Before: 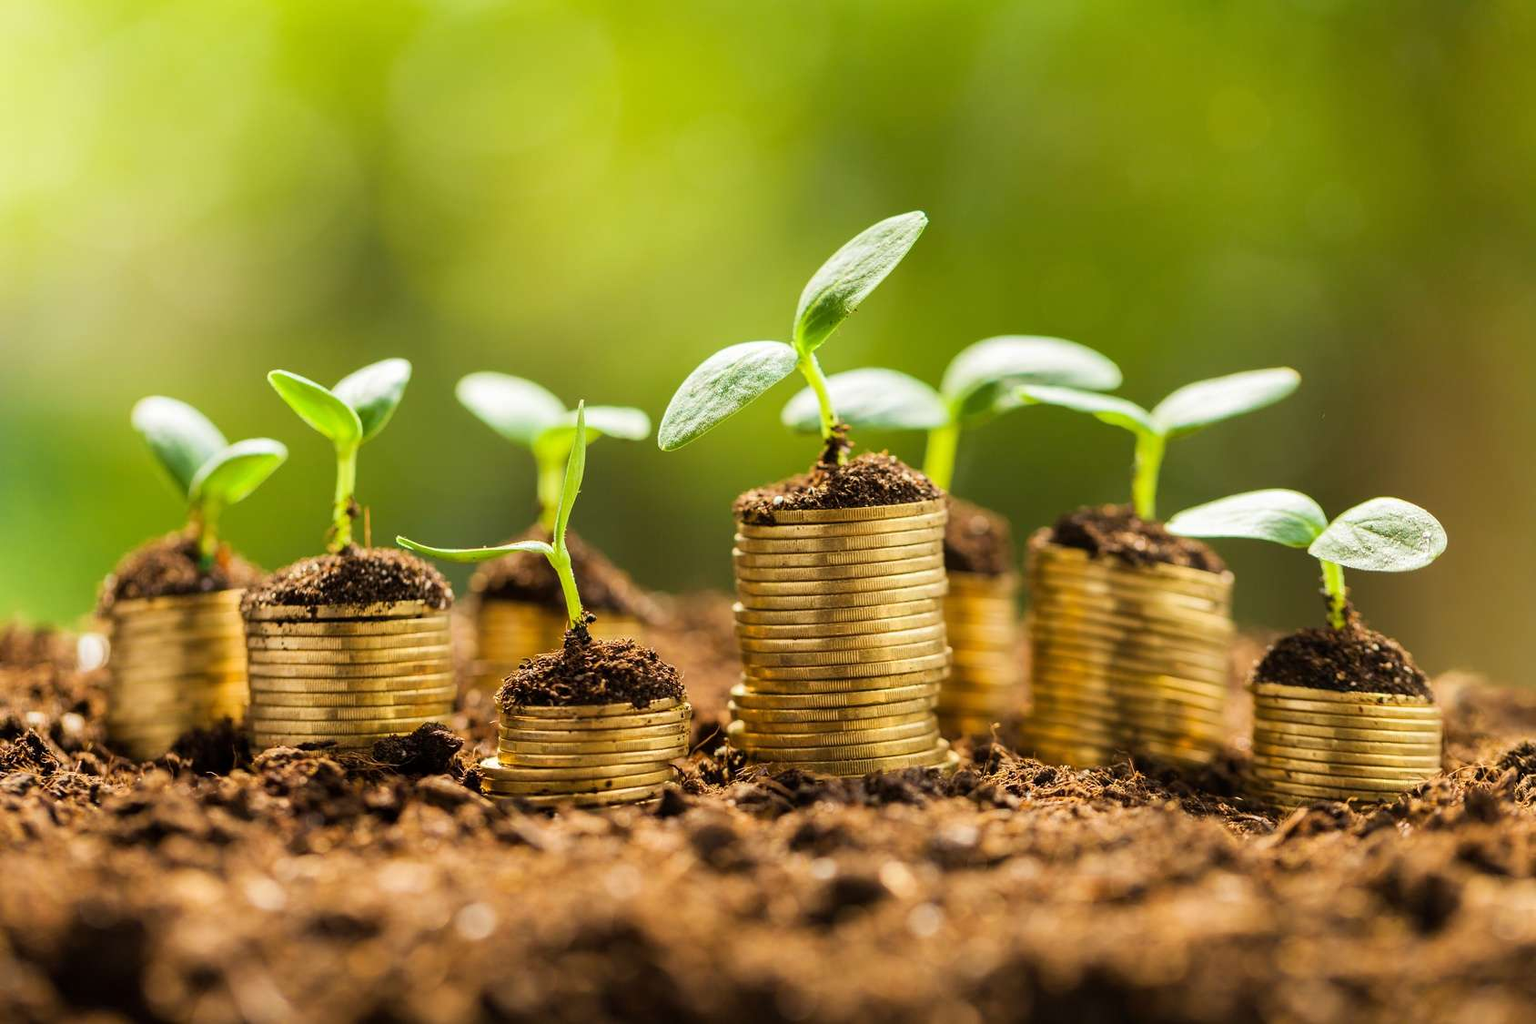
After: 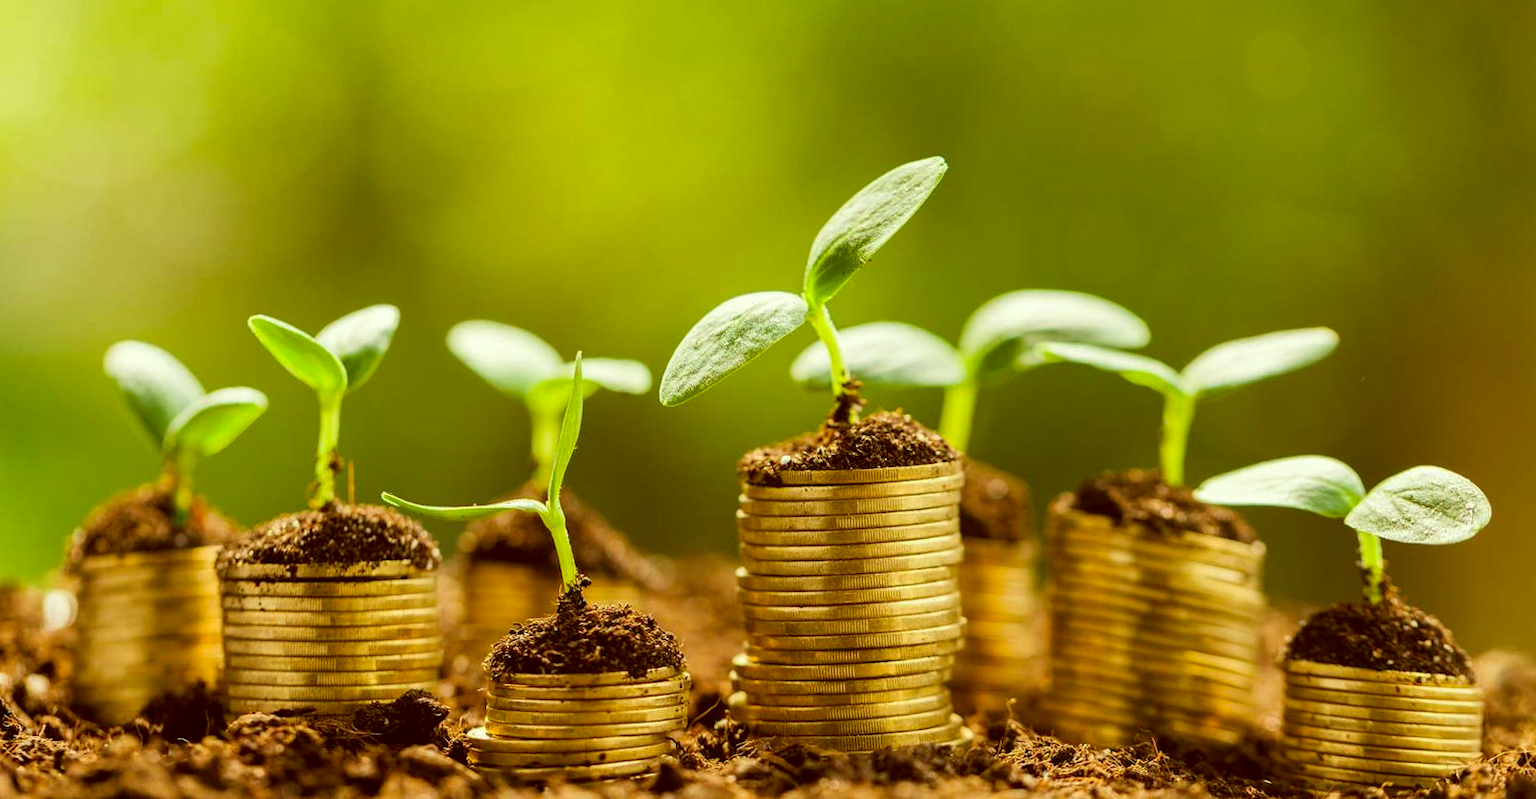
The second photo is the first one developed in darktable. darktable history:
base curve: curves: ch0 [(0, 0) (0.303, 0.277) (1, 1)]
shadows and highlights: shadows 29.32, highlights -29.32, low approximation 0.01, soften with gaussian
color correction: highlights a* -5.3, highlights b* 9.8, shadows a* 9.8, shadows b* 24.26
crop: left 2.737%, top 7.287%, right 3.421%, bottom 20.179%
rotate and perspective: rotation 0.8°, automatic cropping off
